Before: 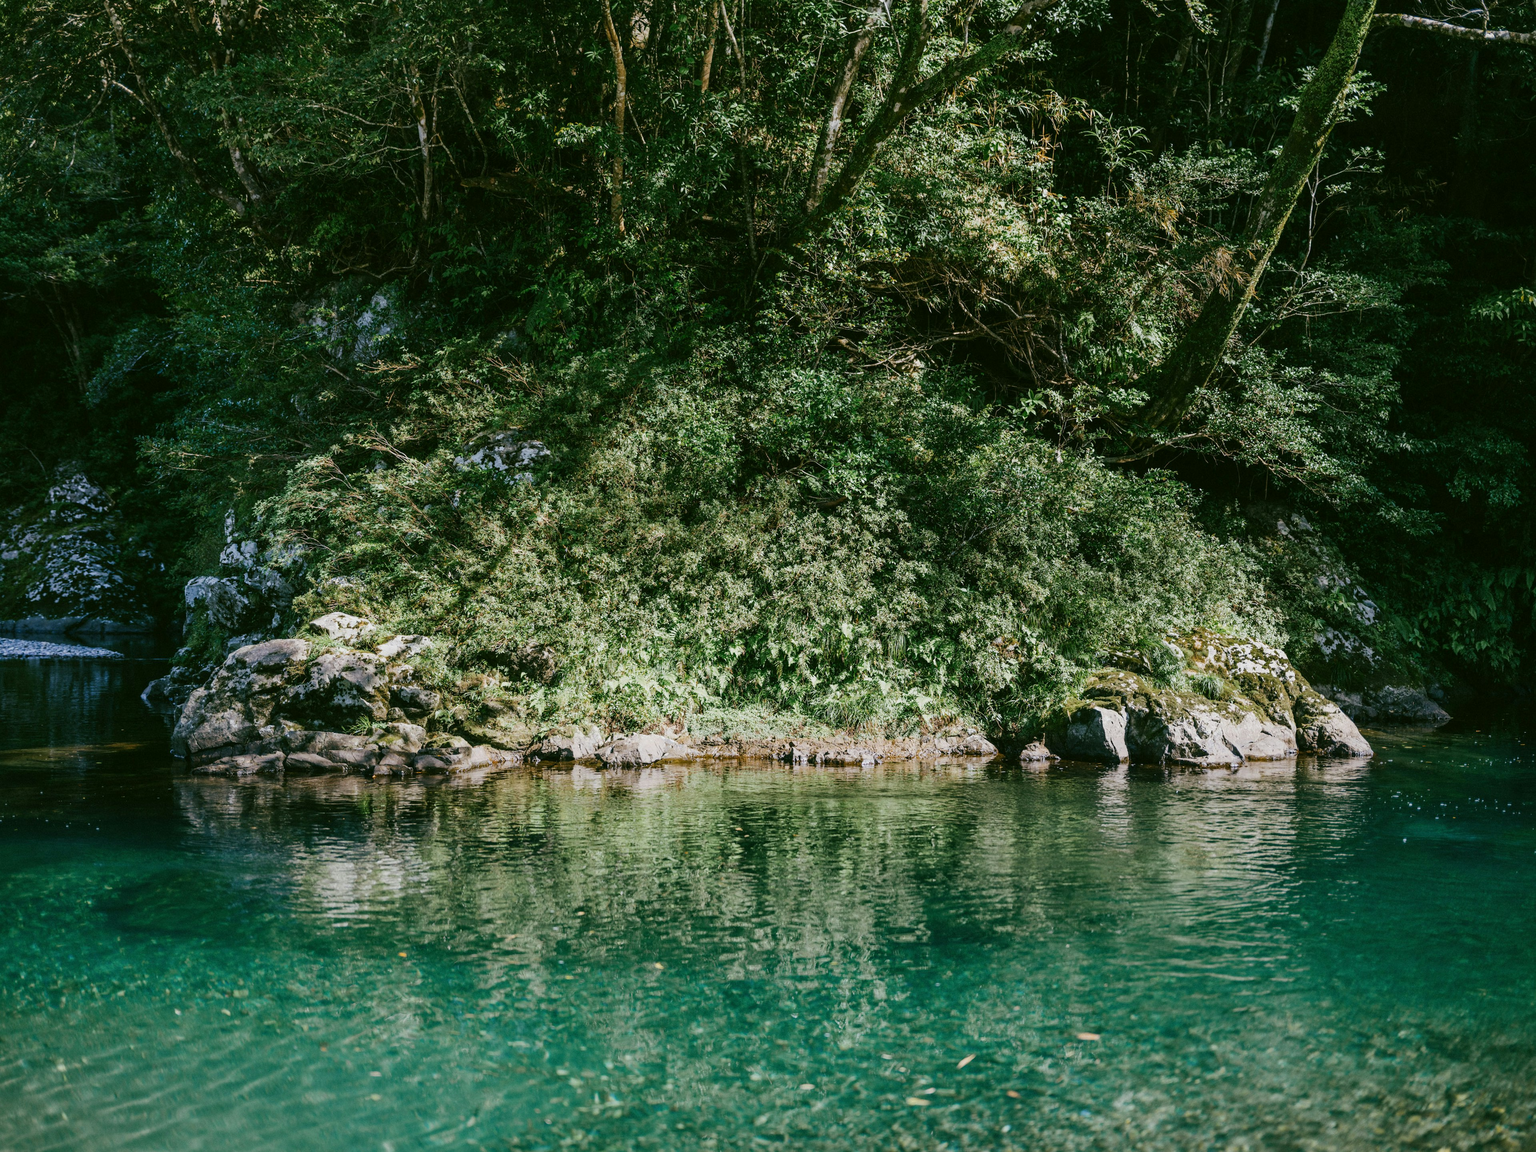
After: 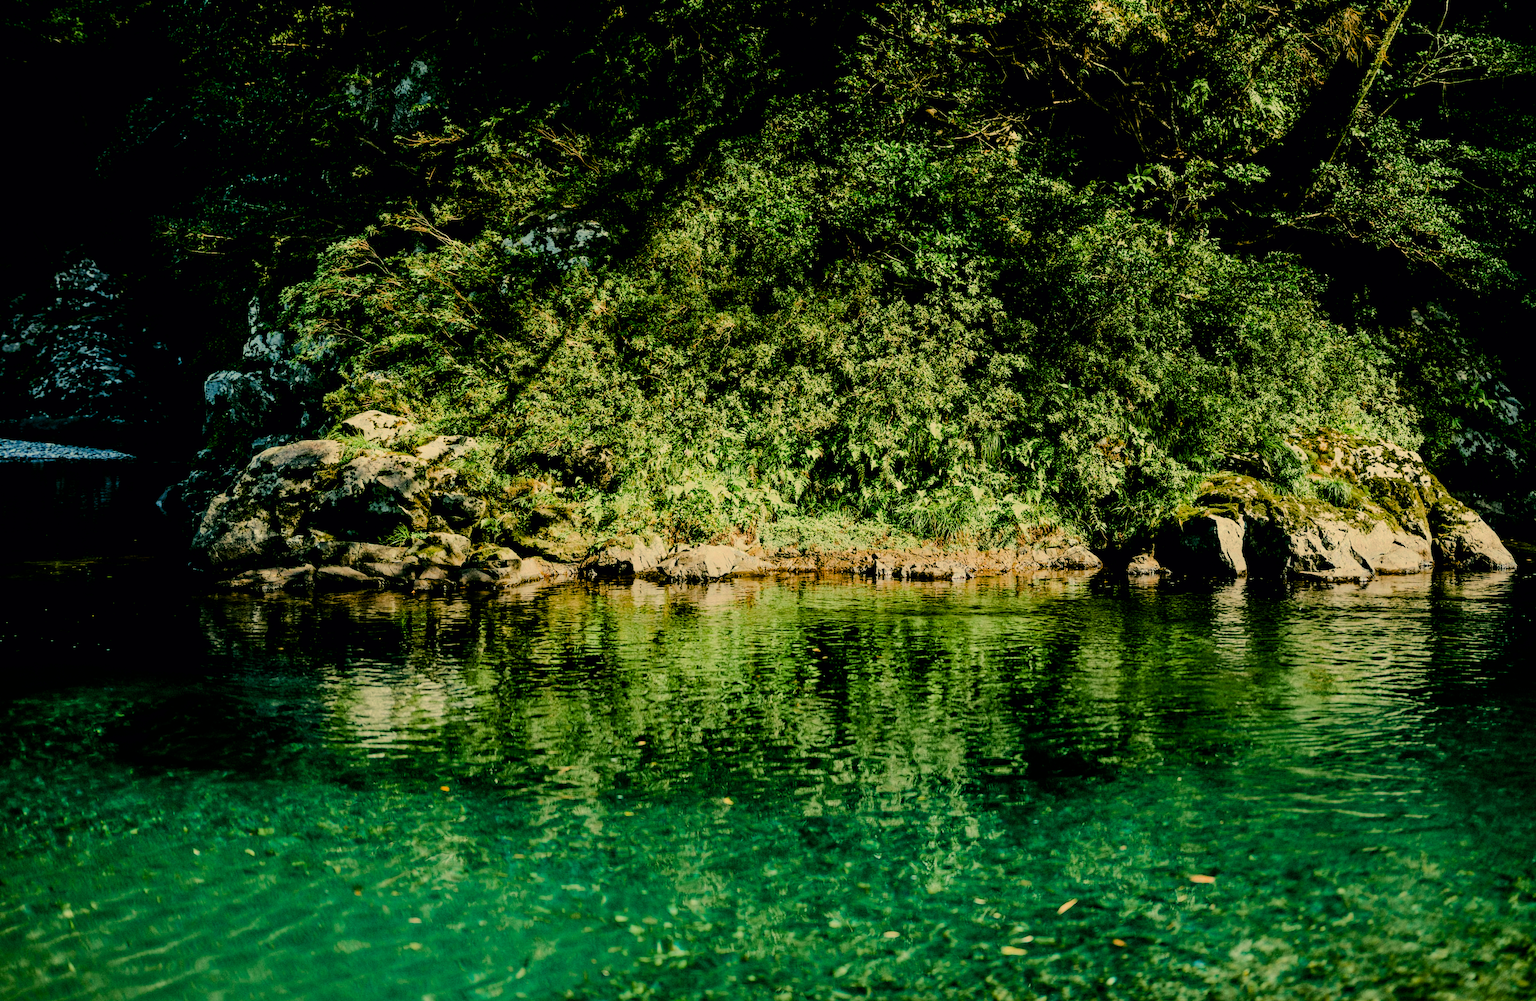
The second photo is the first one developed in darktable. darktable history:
crop: top 20.916%, right 9.437%, bottom 0.316%
color balance: mode lift, gamma, gain (sRGB), lift [1.014, 0.966, 0.918, 0.87], gamma [0.86, 0.734, 0.918, 0.976], gain [1.063, 1.13, 1.063, 0.86]
filmic rgb: black relative exposure -7.15 EV, white relative exposure 5.36 EV, hardness 3.02, color science v6 (2022)
color balance rgb: global offset › luminance -0.51%, perceptual saturation grading › global saturation 27.53%, perceptual saturation grading › highlights -25%, perceptual saturation grading › shadows 25%, perceptual brilliance grading › highlights 6.62%, perceptual brilliance grading › mid-tones 17.07%, perceptual brilliance grading › shadows -5.23%
